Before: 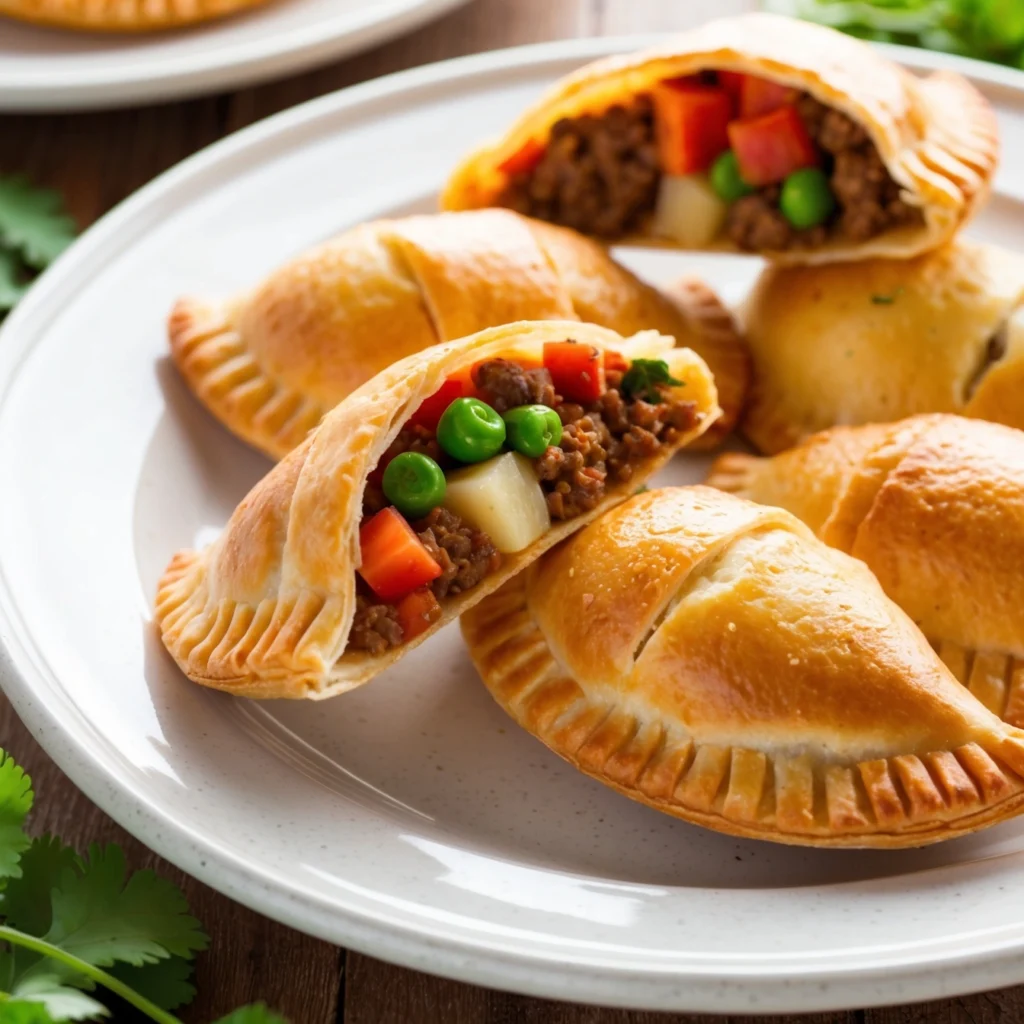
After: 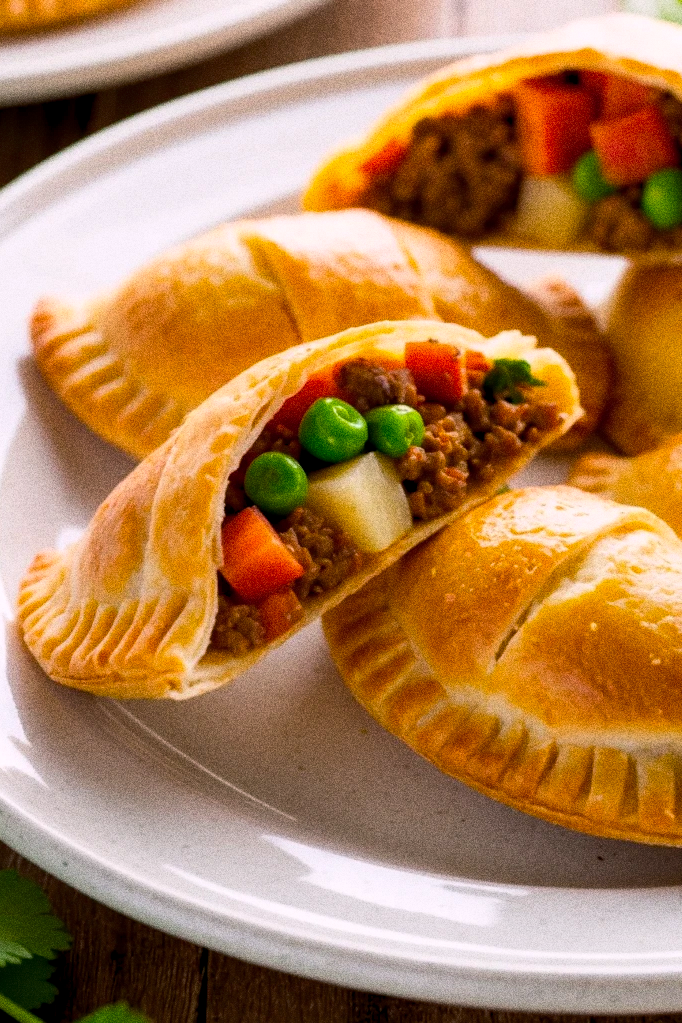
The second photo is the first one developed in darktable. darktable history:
color balance rgb: shadows lift › chroma 2%, shadows lift › hue 217.2°, power › chroma 0.25%, power › hue 60°, highlights gain › chroma 1.5%, highlights gain › hue 309.6°, global offset › luminance -0.5%, perceptual saturation grading › global saturation 15%, global vibrance 20%
grain: strength 49.07%
crop and rotate: left 13.537%, right 19.796%
